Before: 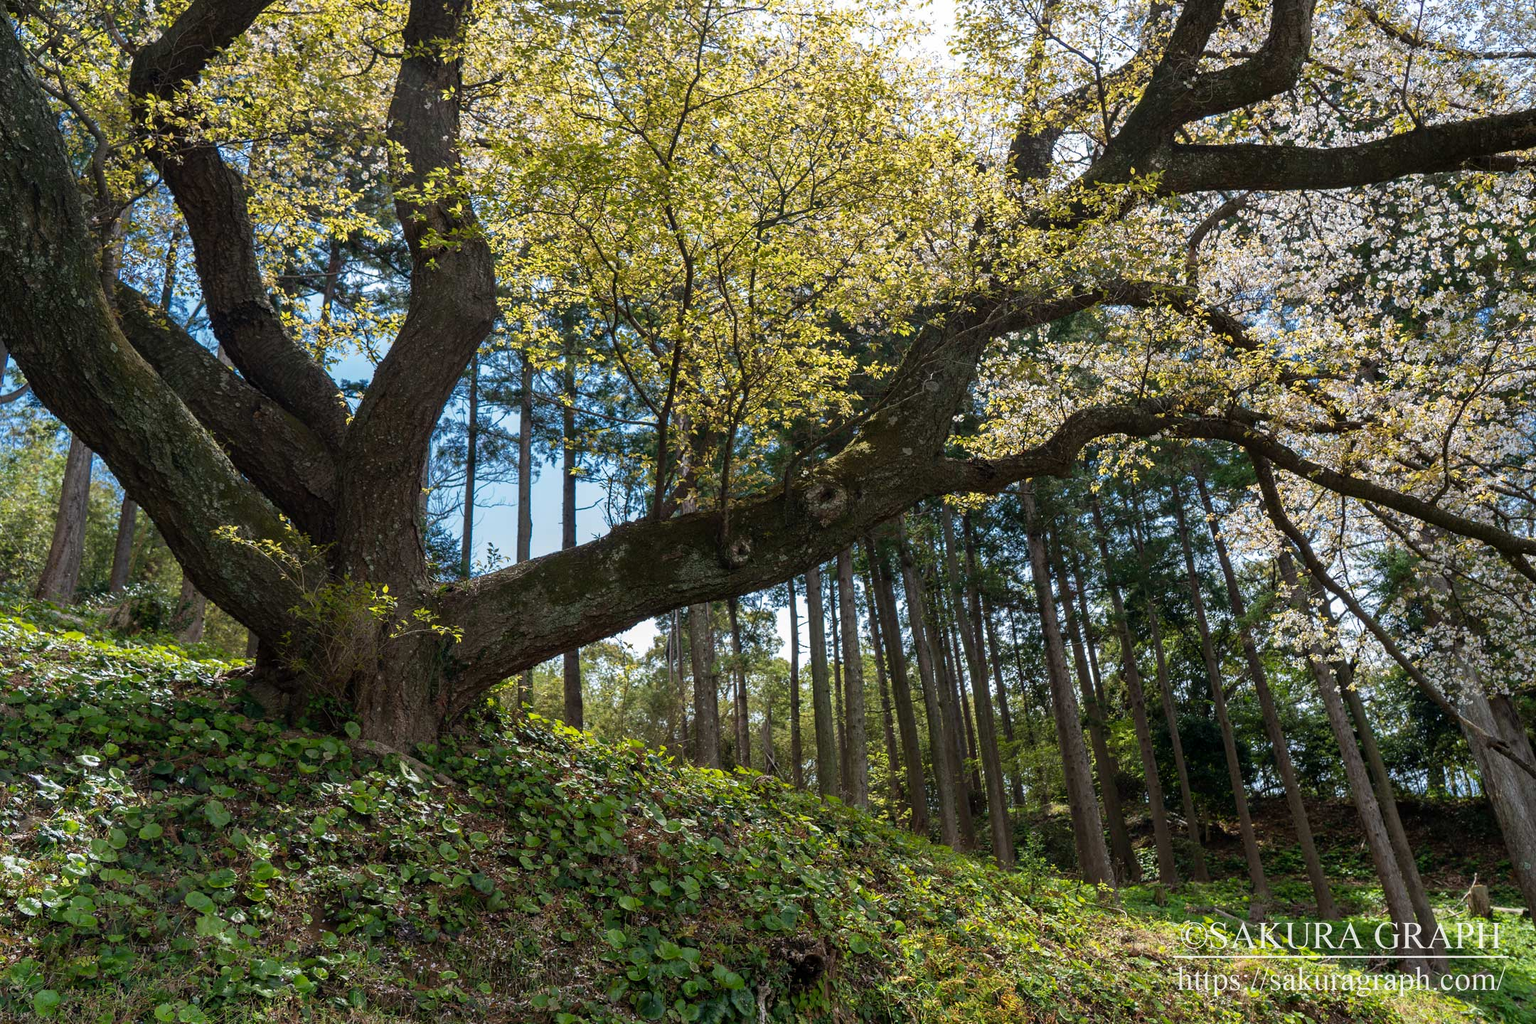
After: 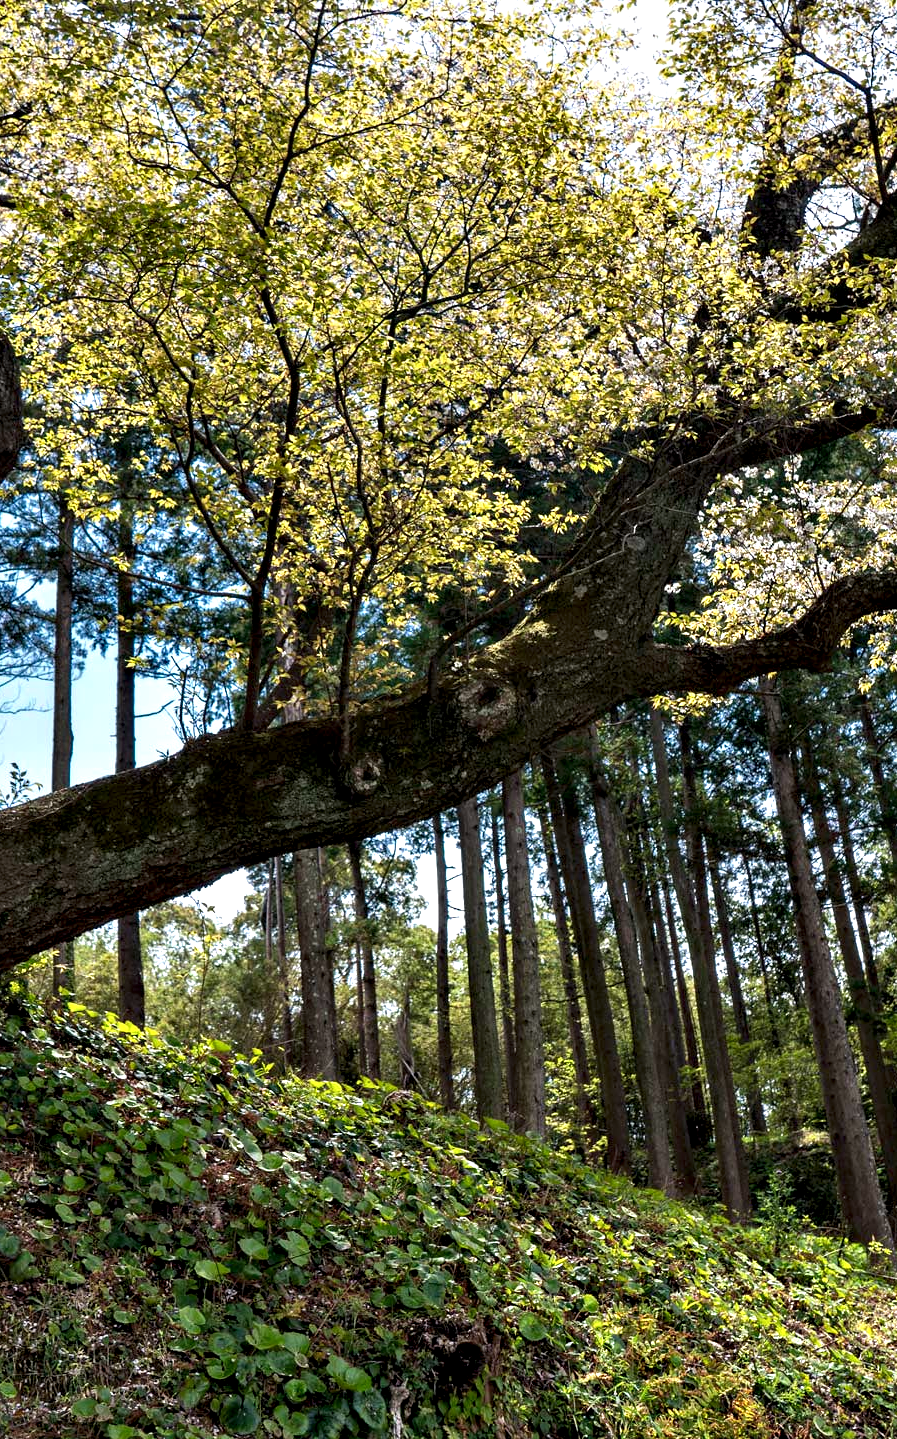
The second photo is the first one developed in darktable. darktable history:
contrast equalizer: octaves 7, y [[0.6 ×6], [0.55 ×6], [0 ×6], [0 ×6], [0 ×6]]
crop: left 31.253%, right 27.185%
